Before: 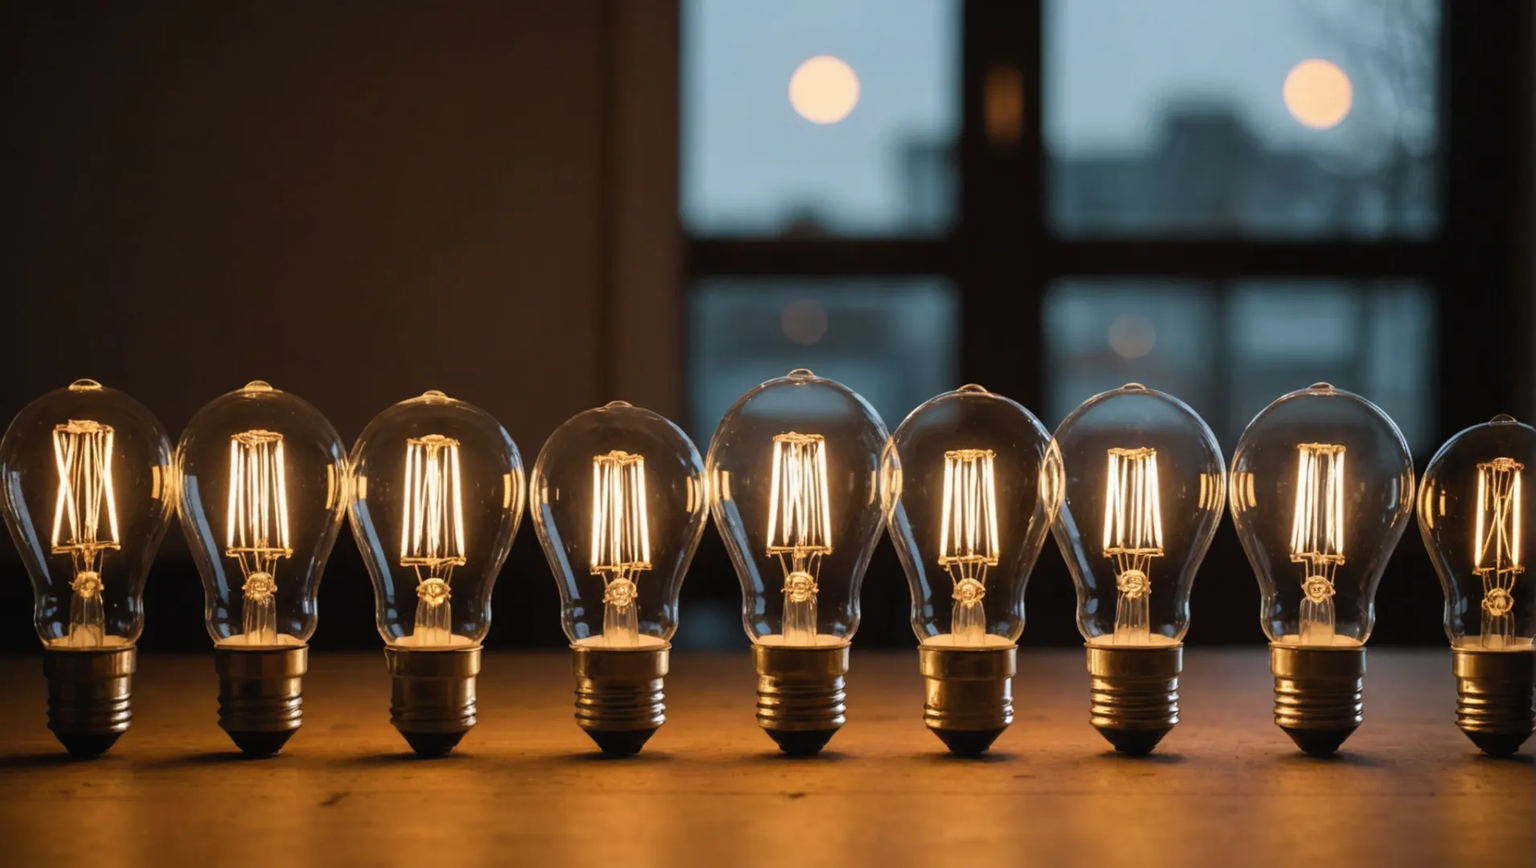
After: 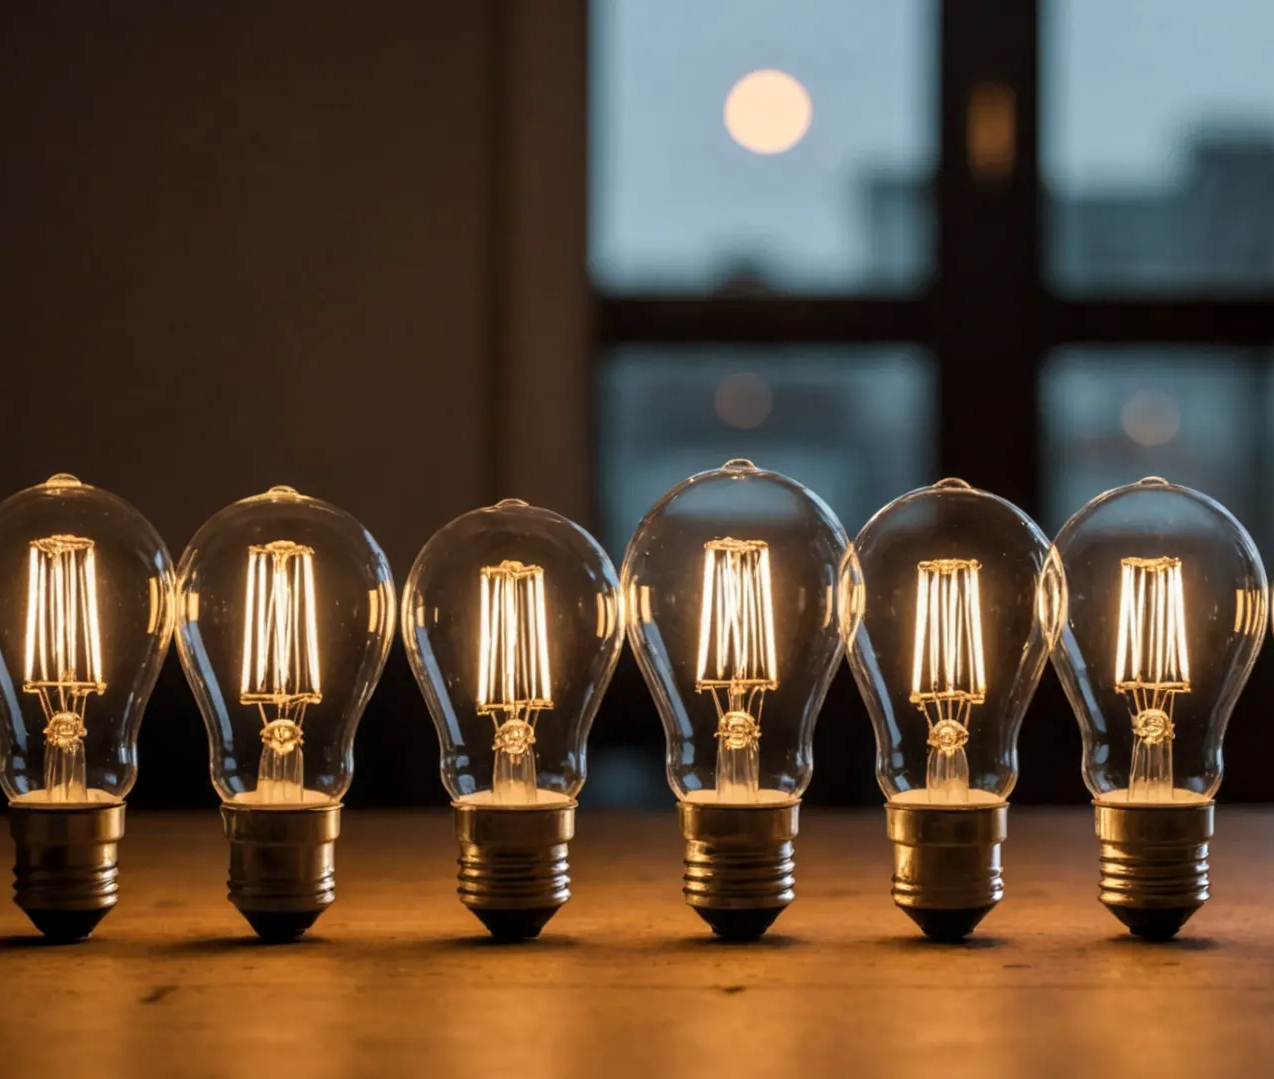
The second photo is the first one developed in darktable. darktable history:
local contrast: on, module defaults
crop and rotate: left 13.537%, right 19.796%
